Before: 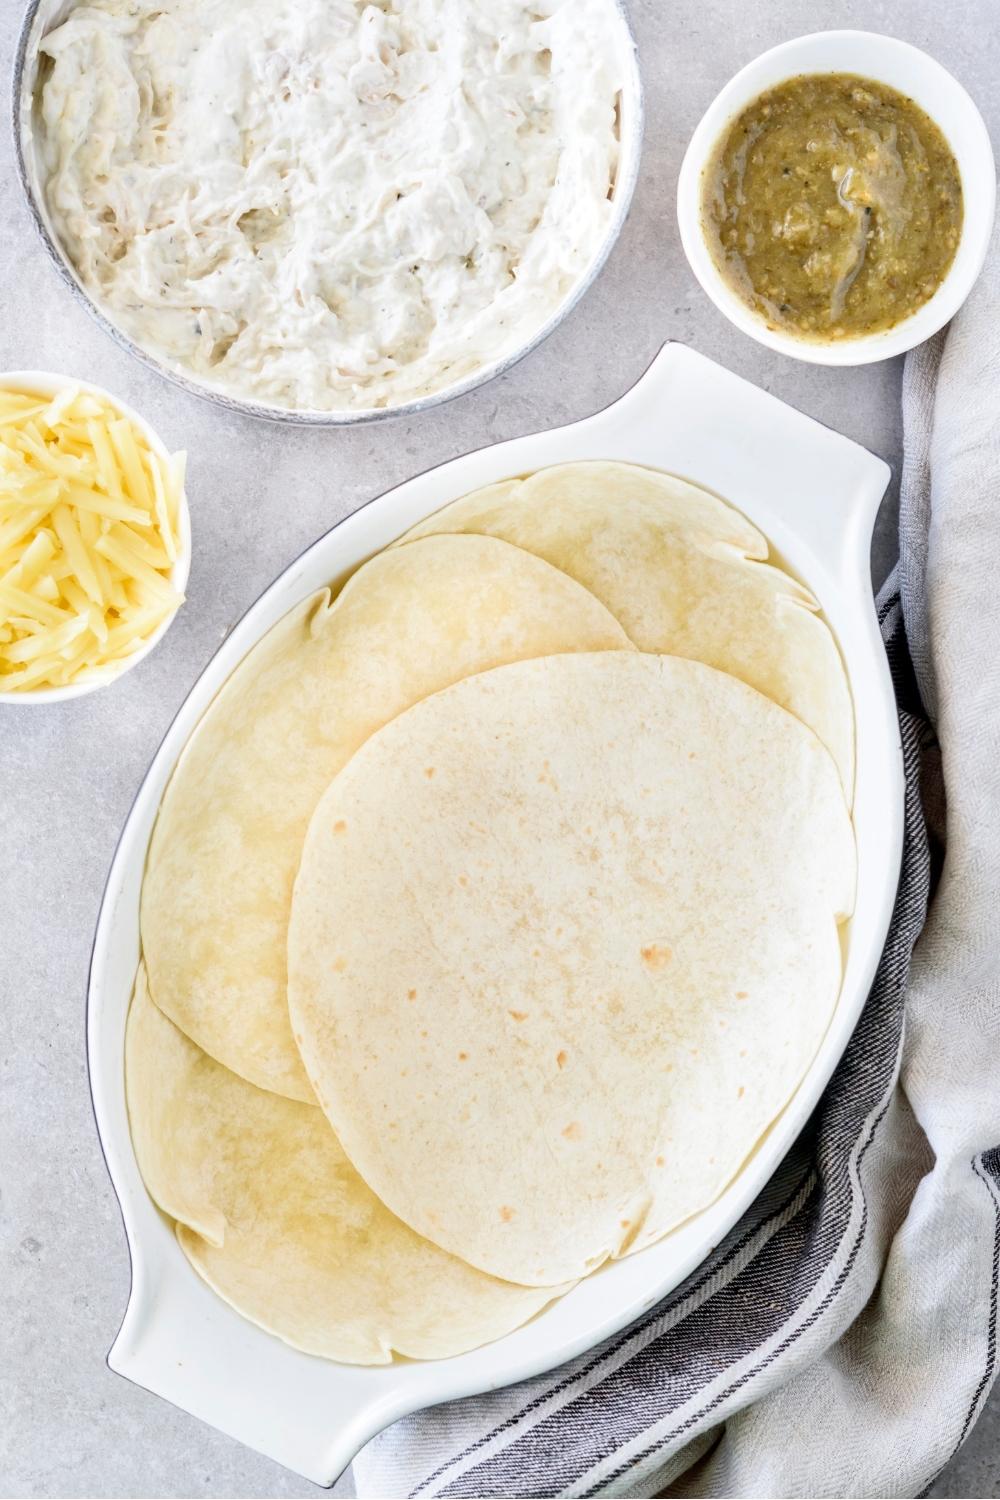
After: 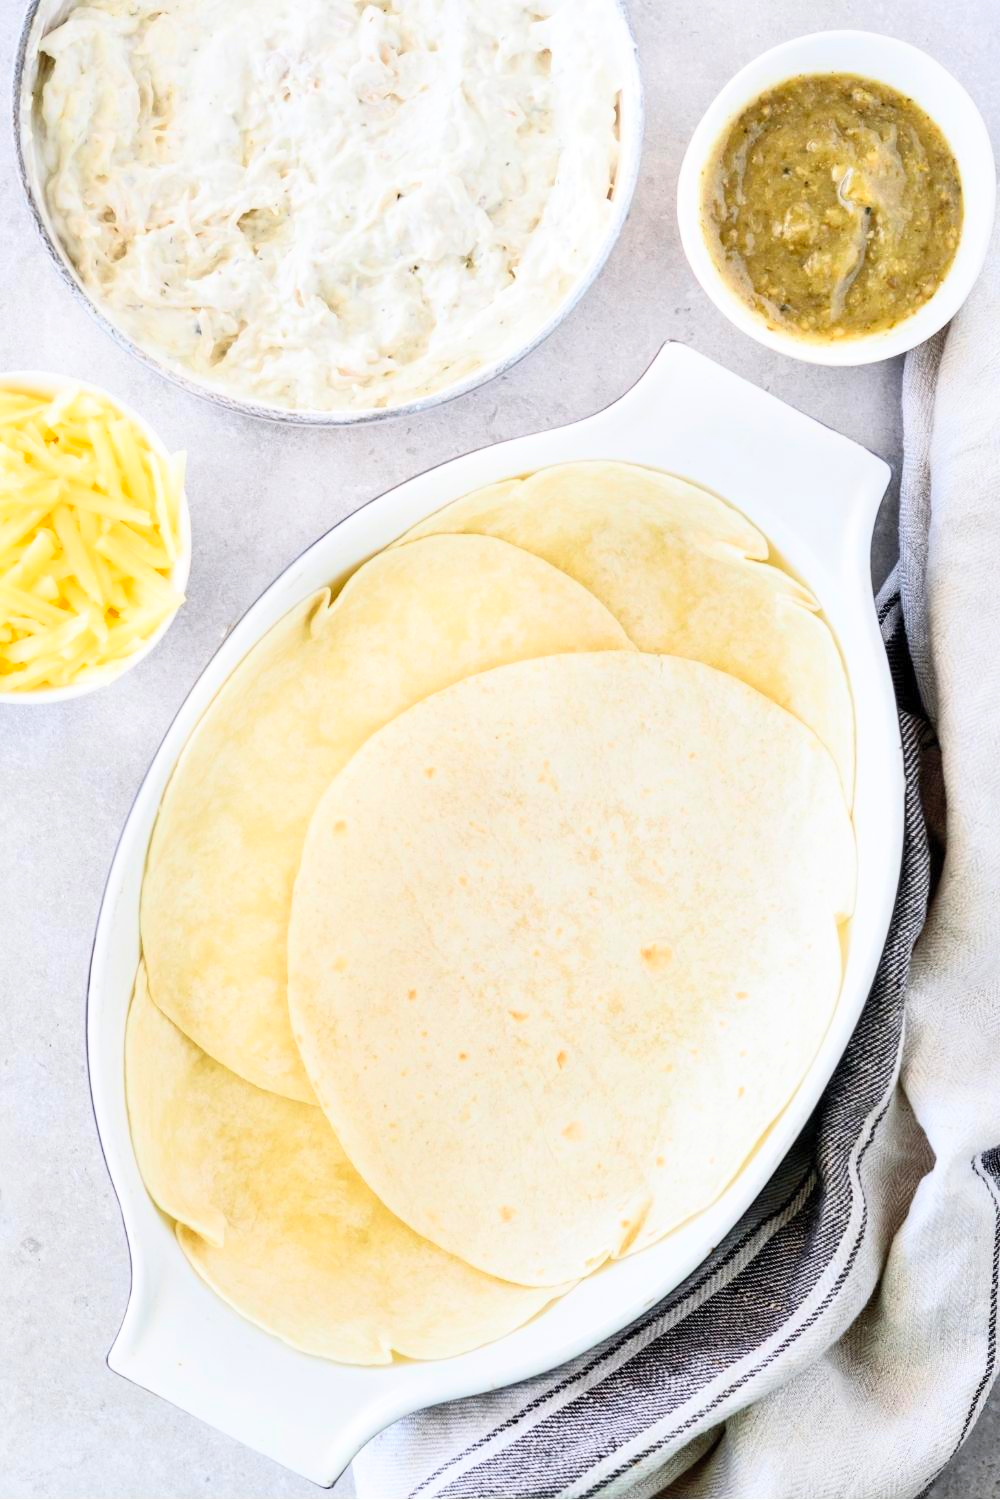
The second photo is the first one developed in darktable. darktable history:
contrast brightness saturation: contrast 0.198, brightness 0.165, saturation 0.224
